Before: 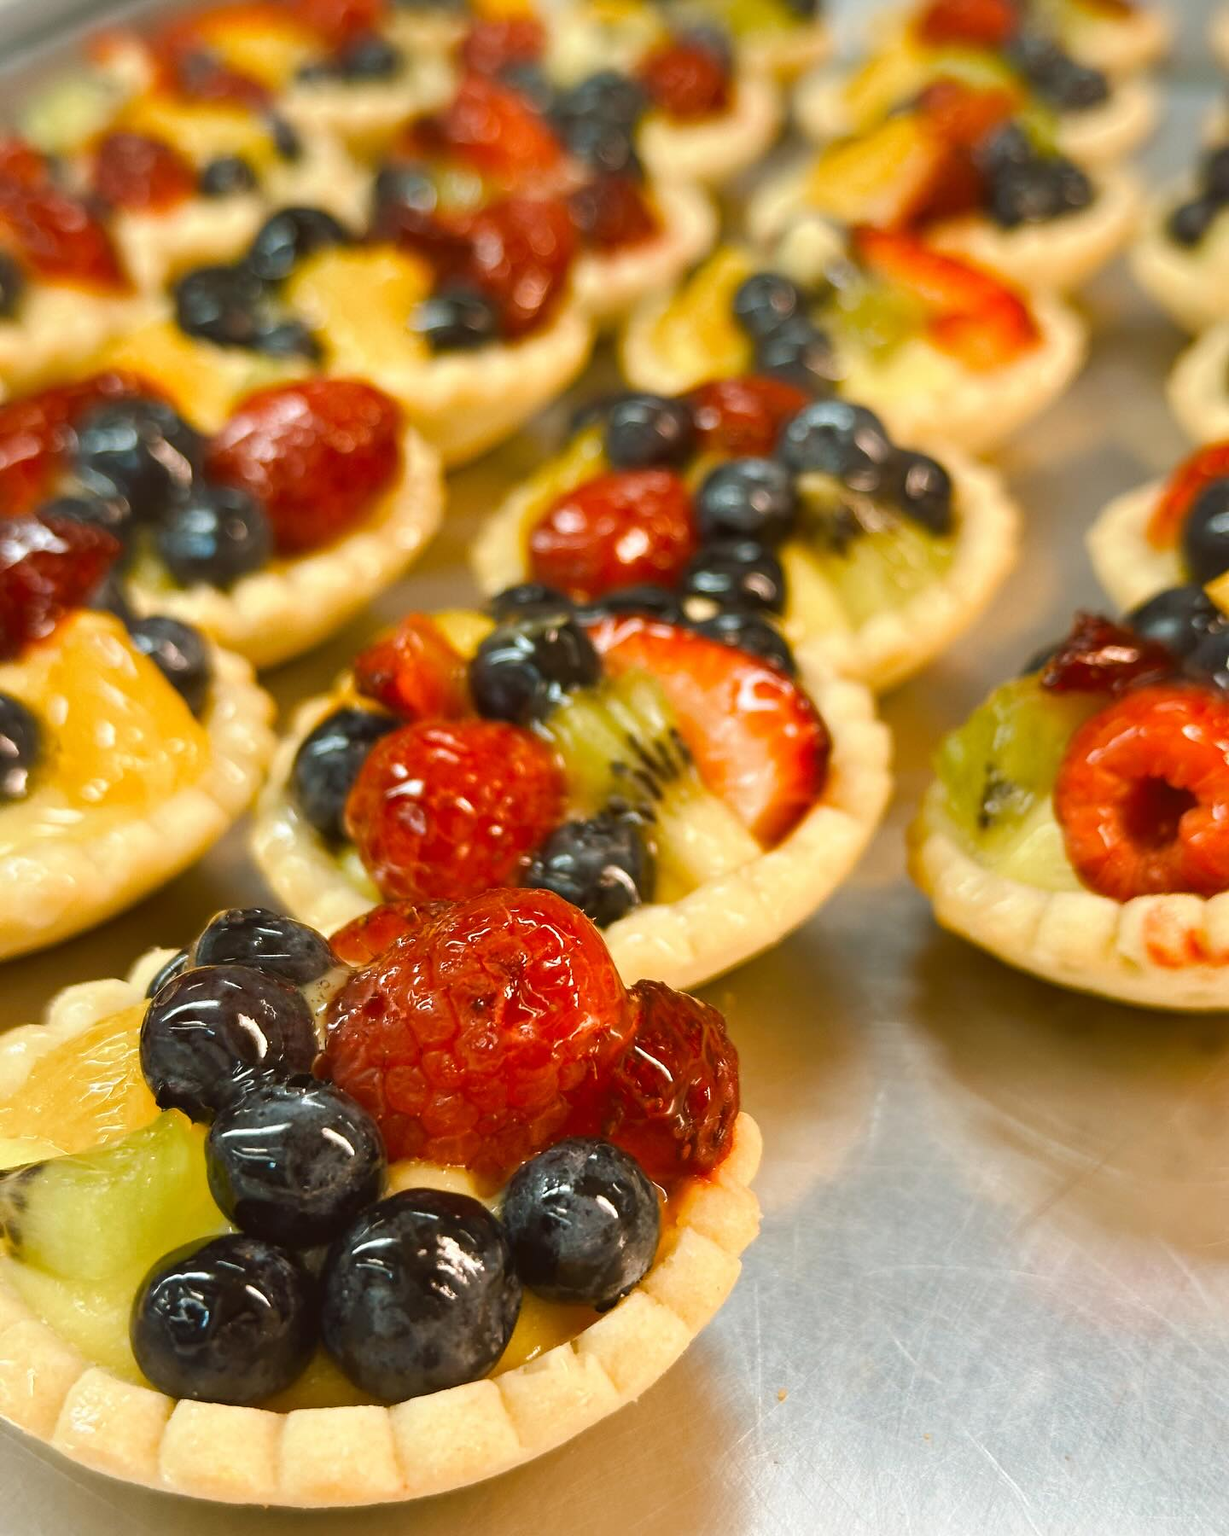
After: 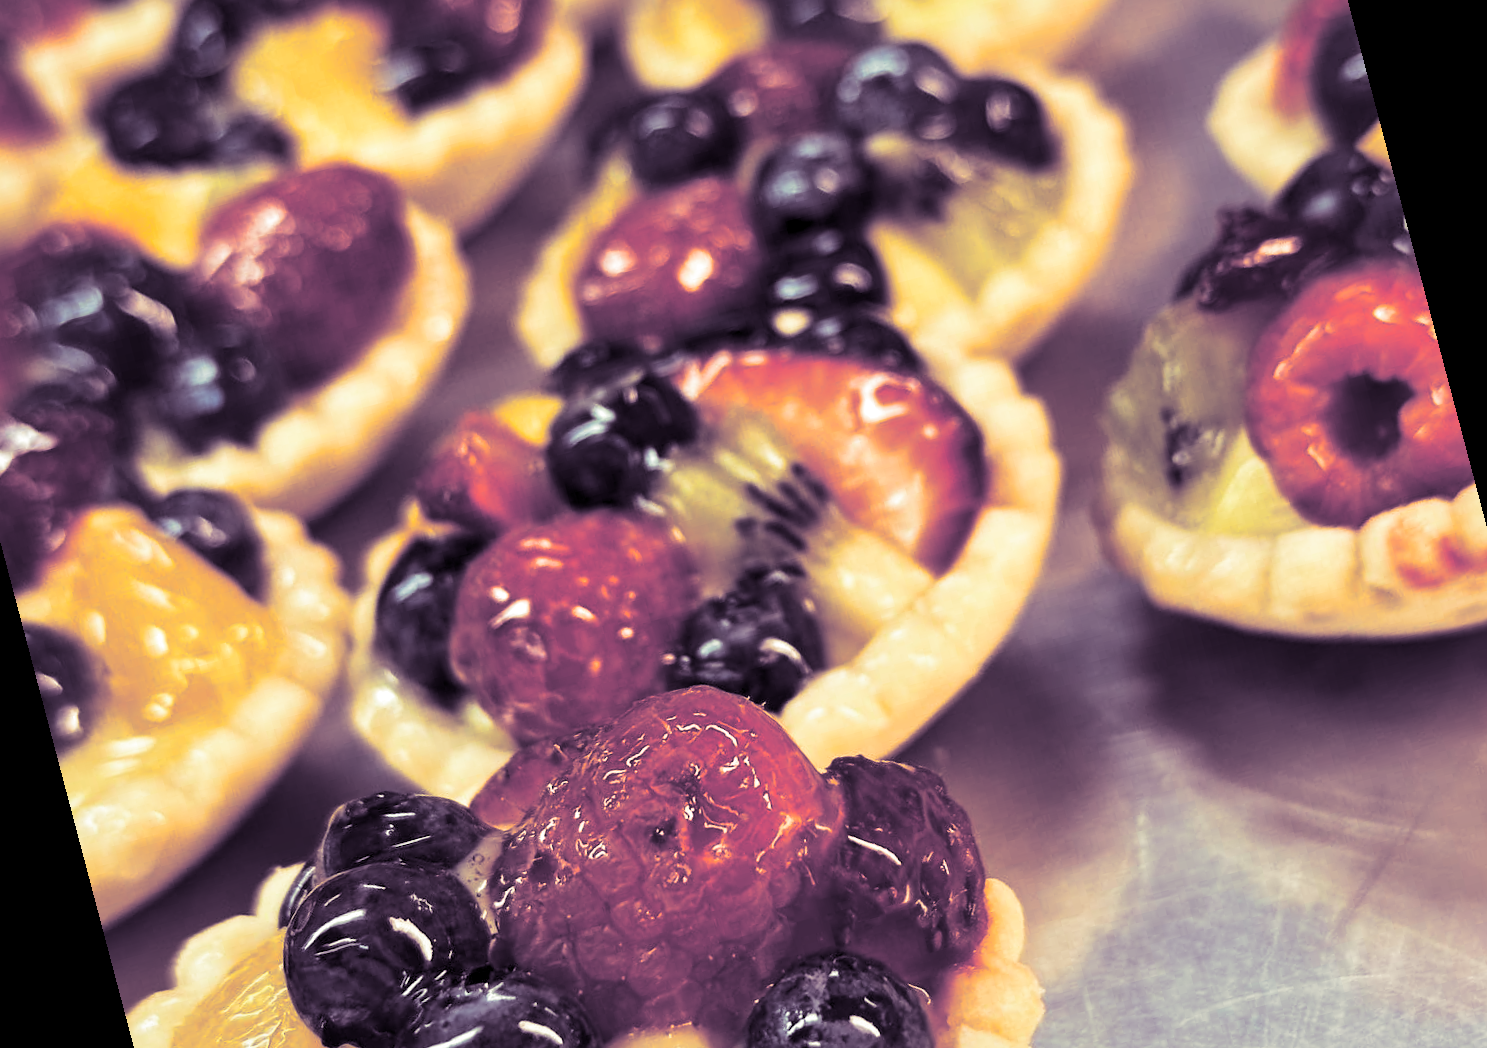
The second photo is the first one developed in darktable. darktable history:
local contrast: mode bilateral grid, contrast 25, coarseness 60, detail 151%, midtone range 0.2
split-toning: shadows › hue 266.4°, shadows › saturation 0.4, highlights › hue 61.2°, highlights › saturation 0.3, compress 0%
rotate and perspective: rotation -14.8°, crop left 0.1, crop right 0.903, crop top 0.25, crop bottom 0.748
